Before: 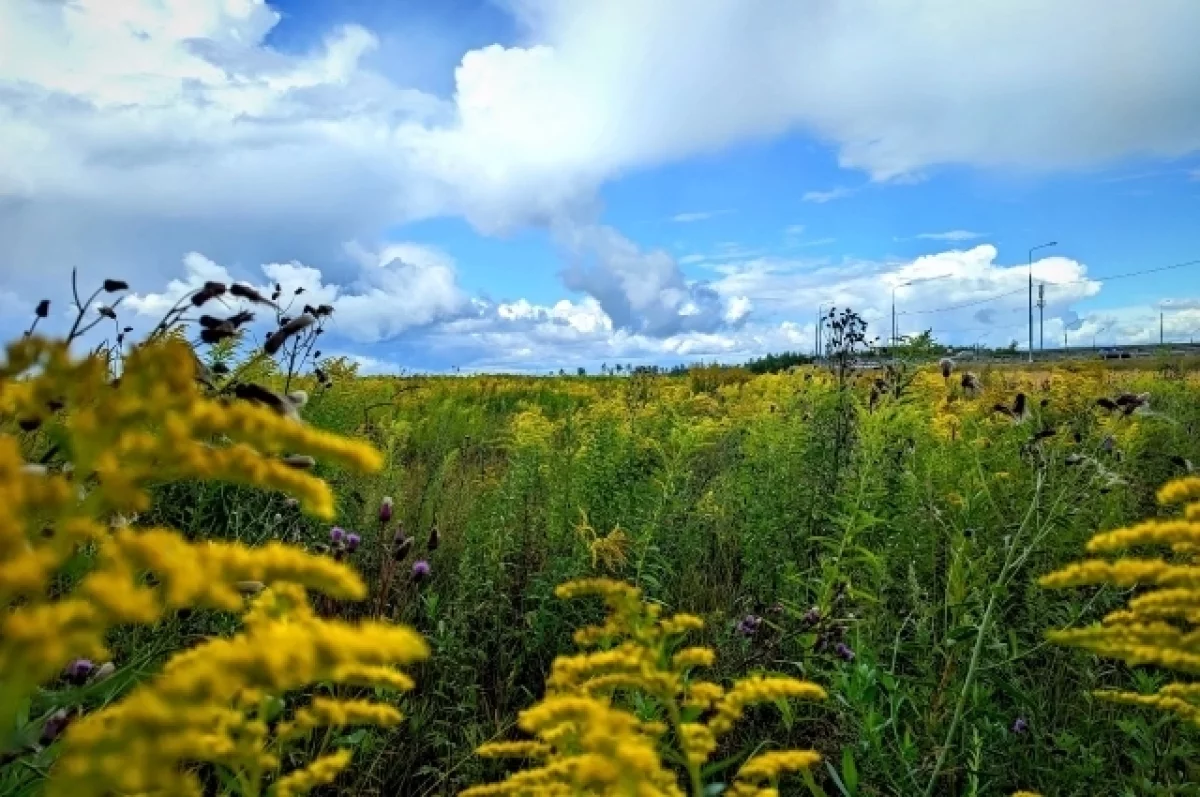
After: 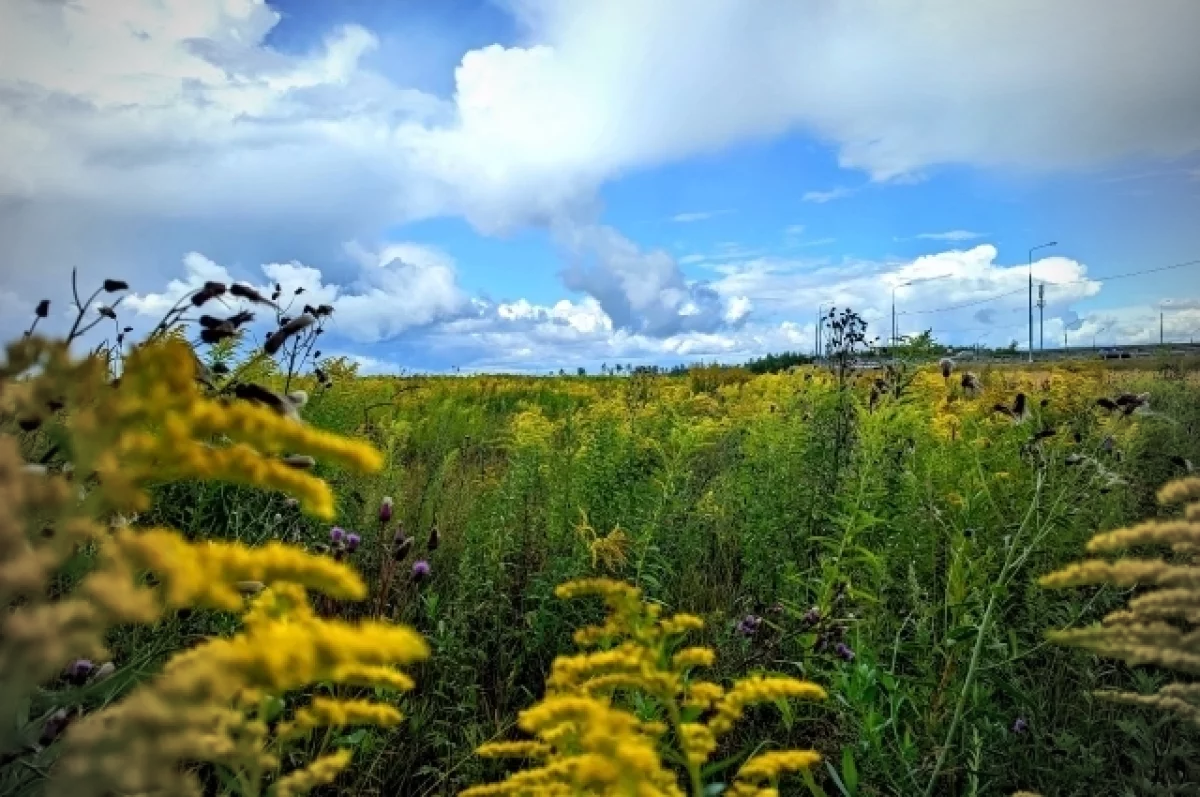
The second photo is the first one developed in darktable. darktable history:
vignetting: fall-off start 75.2%, brightness -0.44, saturation -0.69, width/height ratio 1.079
